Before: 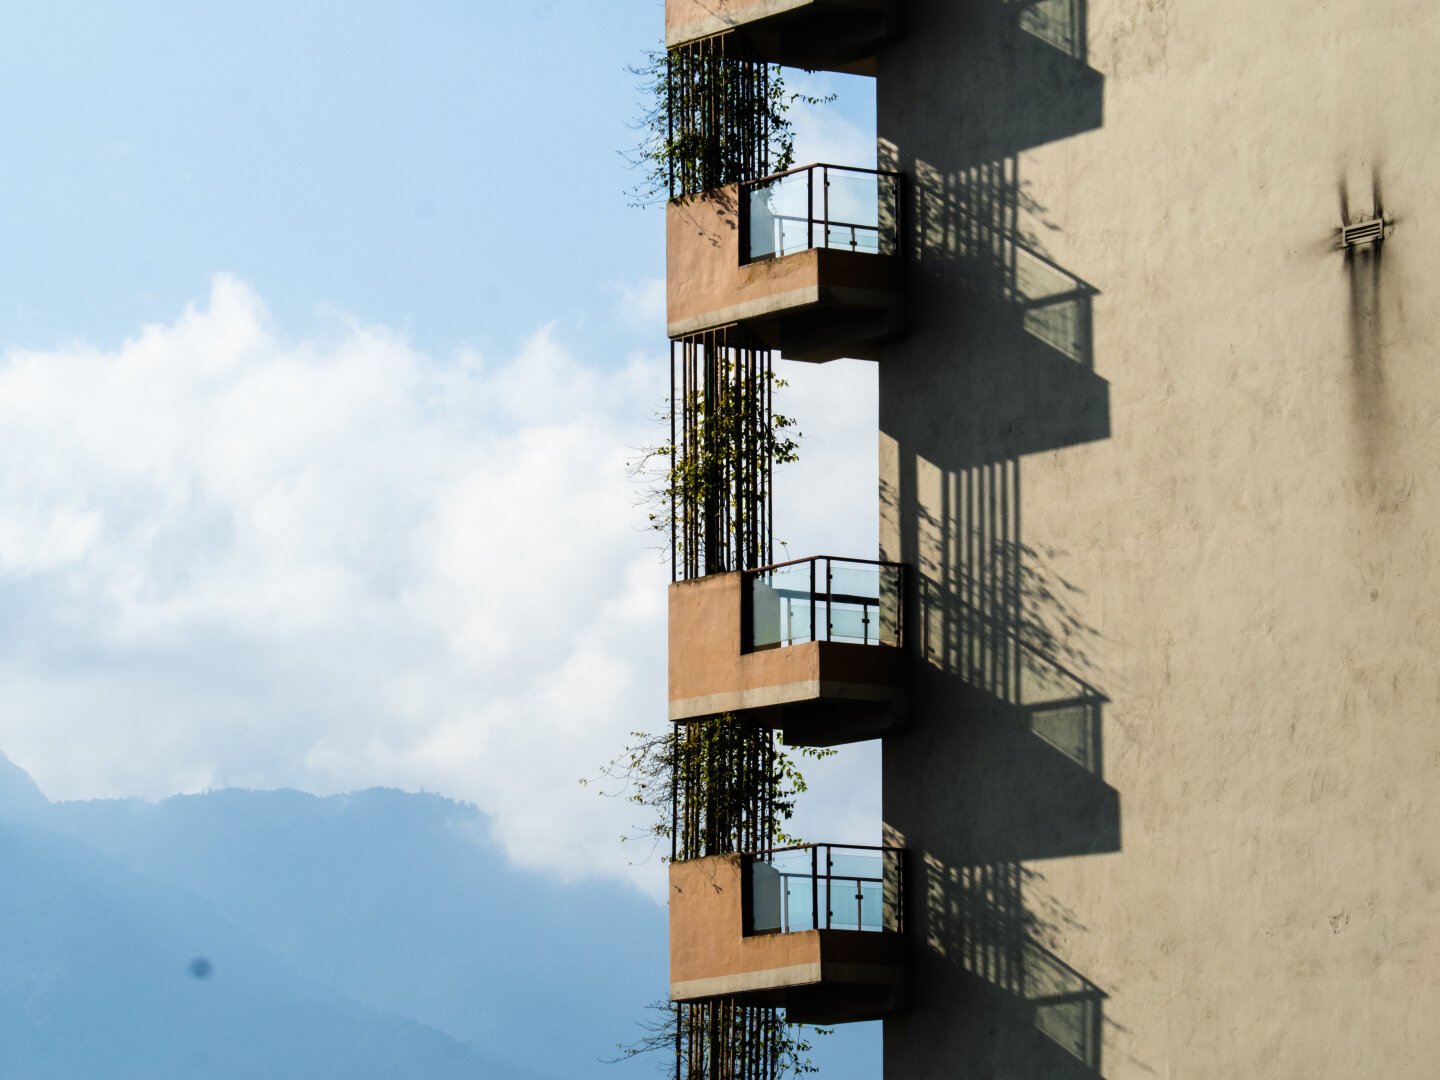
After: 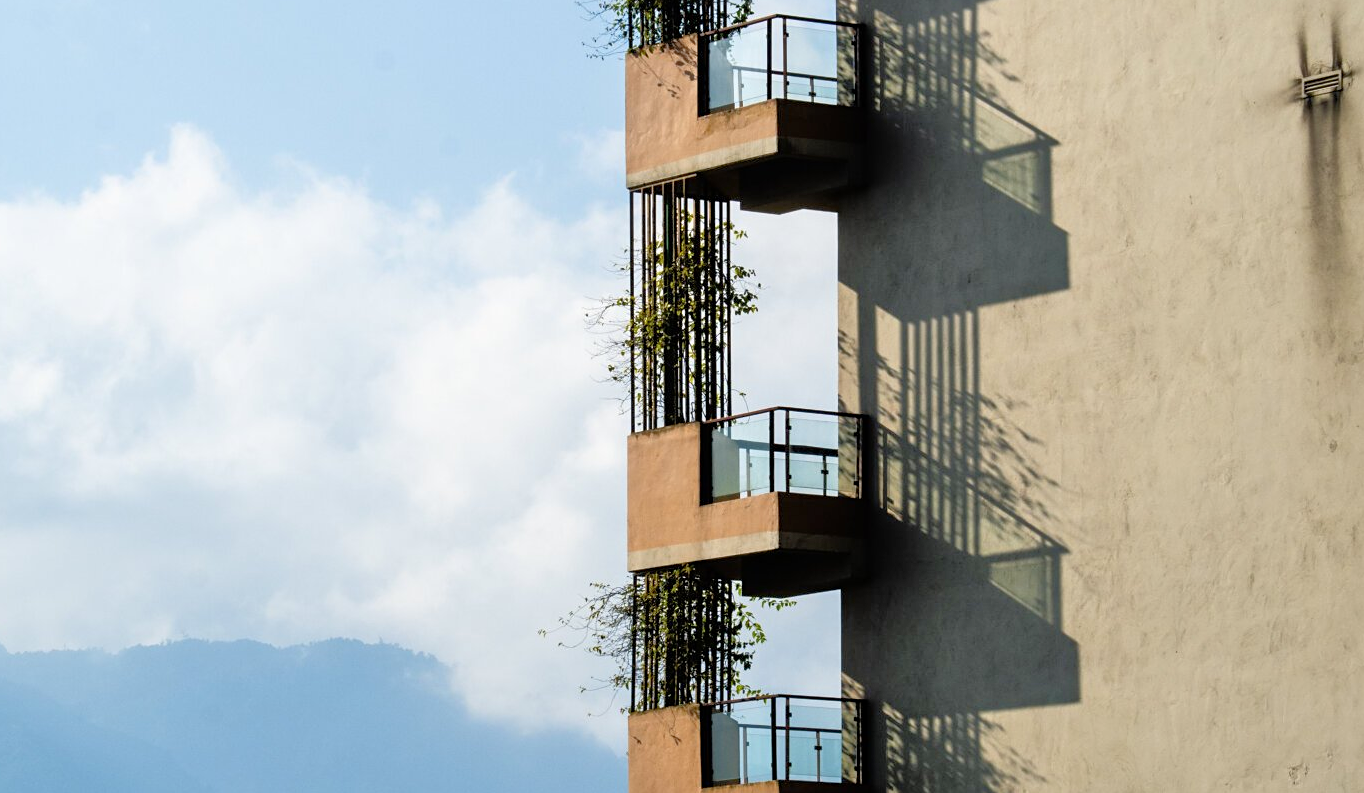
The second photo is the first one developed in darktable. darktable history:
tone equalizer: -7 EV 0.15 EV, -6 EV 0.629 EV, -5 EV 1.15 EV, -4 EV 1.34 EV, -3 EV 1.12 EV, -2 EV 0.6 EV, -1 EV 0.152 EV
crop and rotate: left 2.851%, top 13.881%, right 2.418%, bottom 12.633%
sharpen: amount 0.204
